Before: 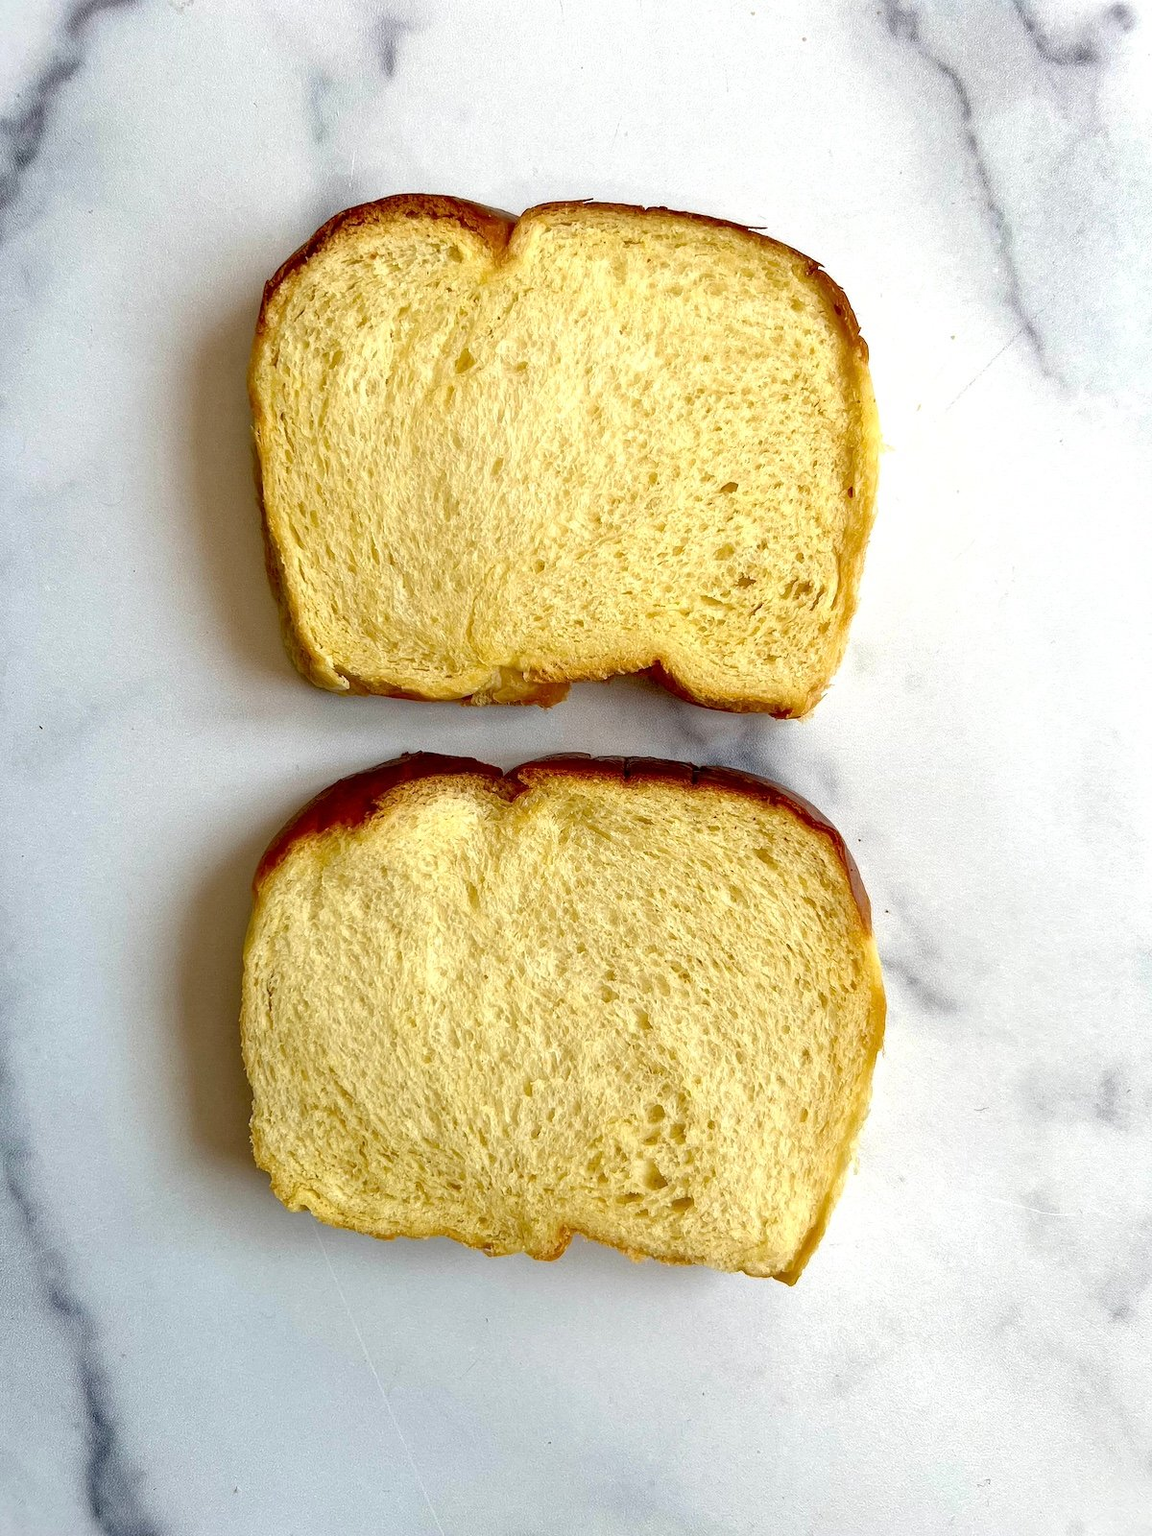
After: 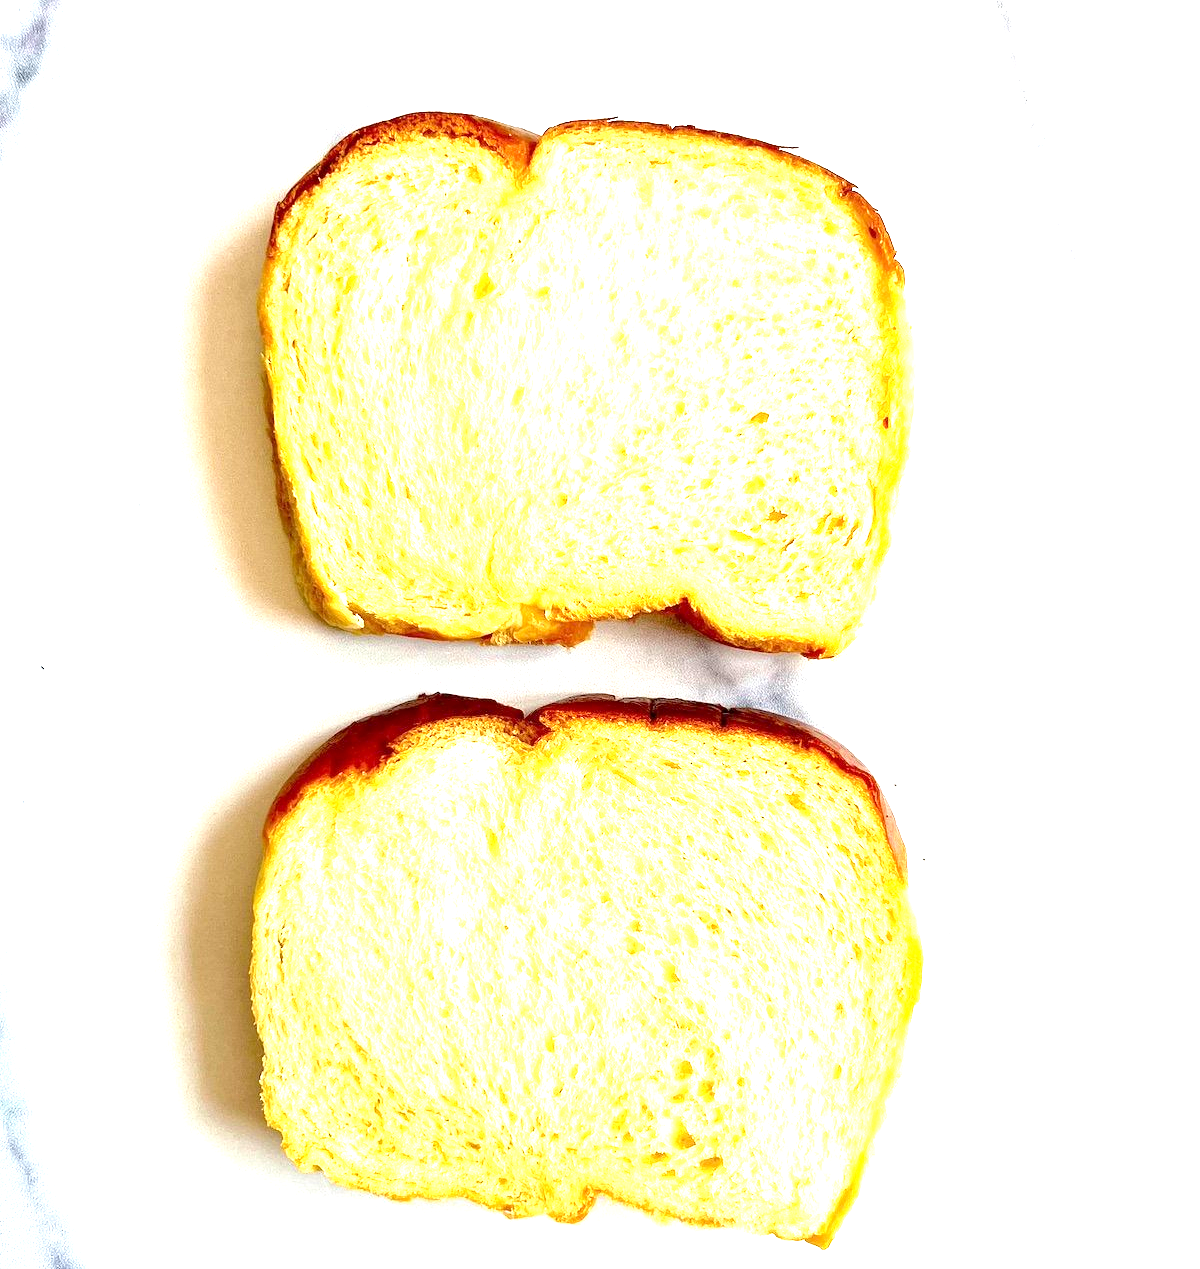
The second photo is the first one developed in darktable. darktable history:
crop and rotate: top 5.666%, bottom 15.008%
exposure: black level correction 0.001, exposure 1.817 EV, compensate highlight preservation false
